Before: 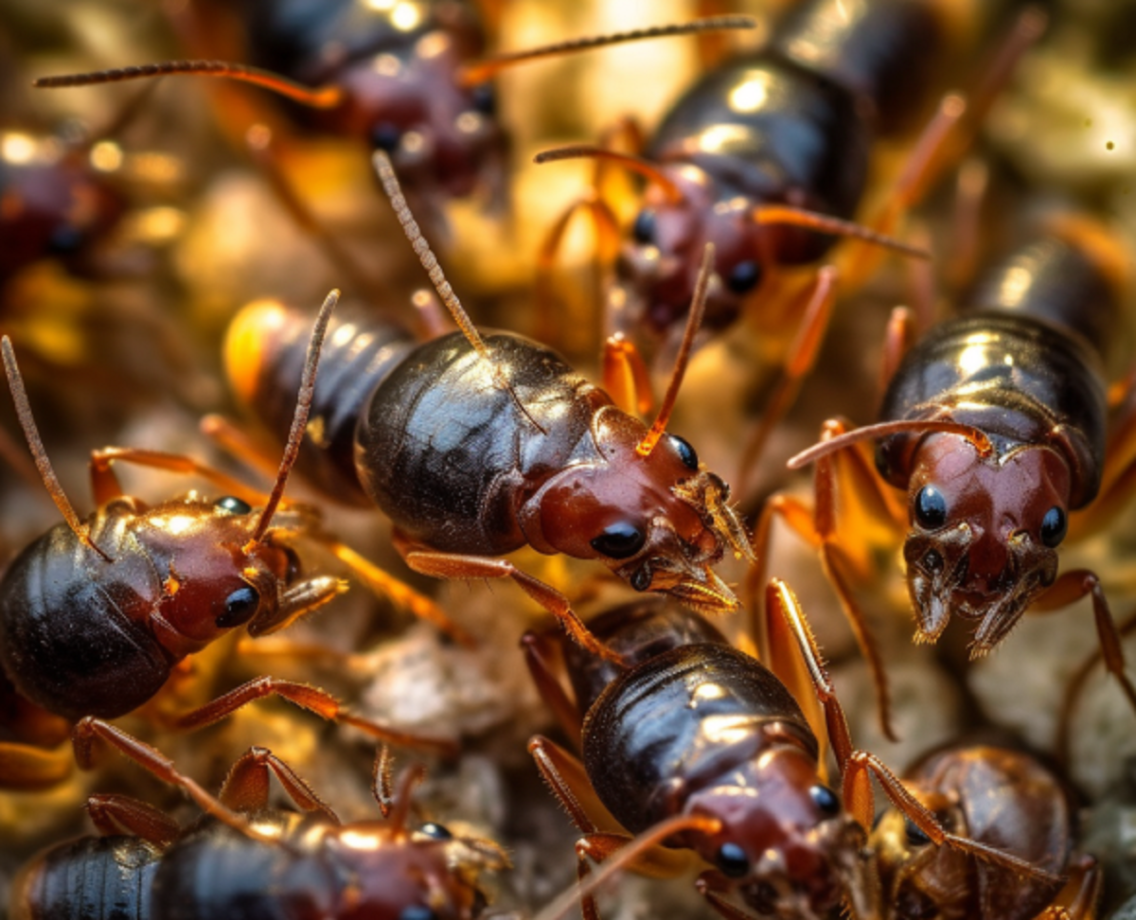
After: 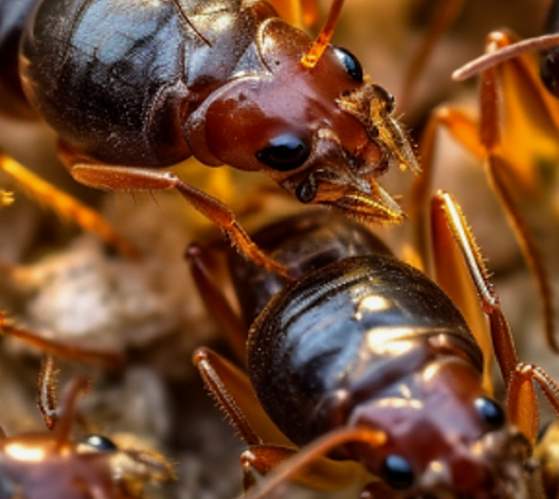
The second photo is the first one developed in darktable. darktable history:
sharpen: radius 1.589, amount 0.36, threshold 1.271
crop: left 29.546%, top 42.193%, right 21.21%, bottom 3.495%
exposure: black level correction 0.002, exposure -0.108 EV, compensate highlight preservation false
